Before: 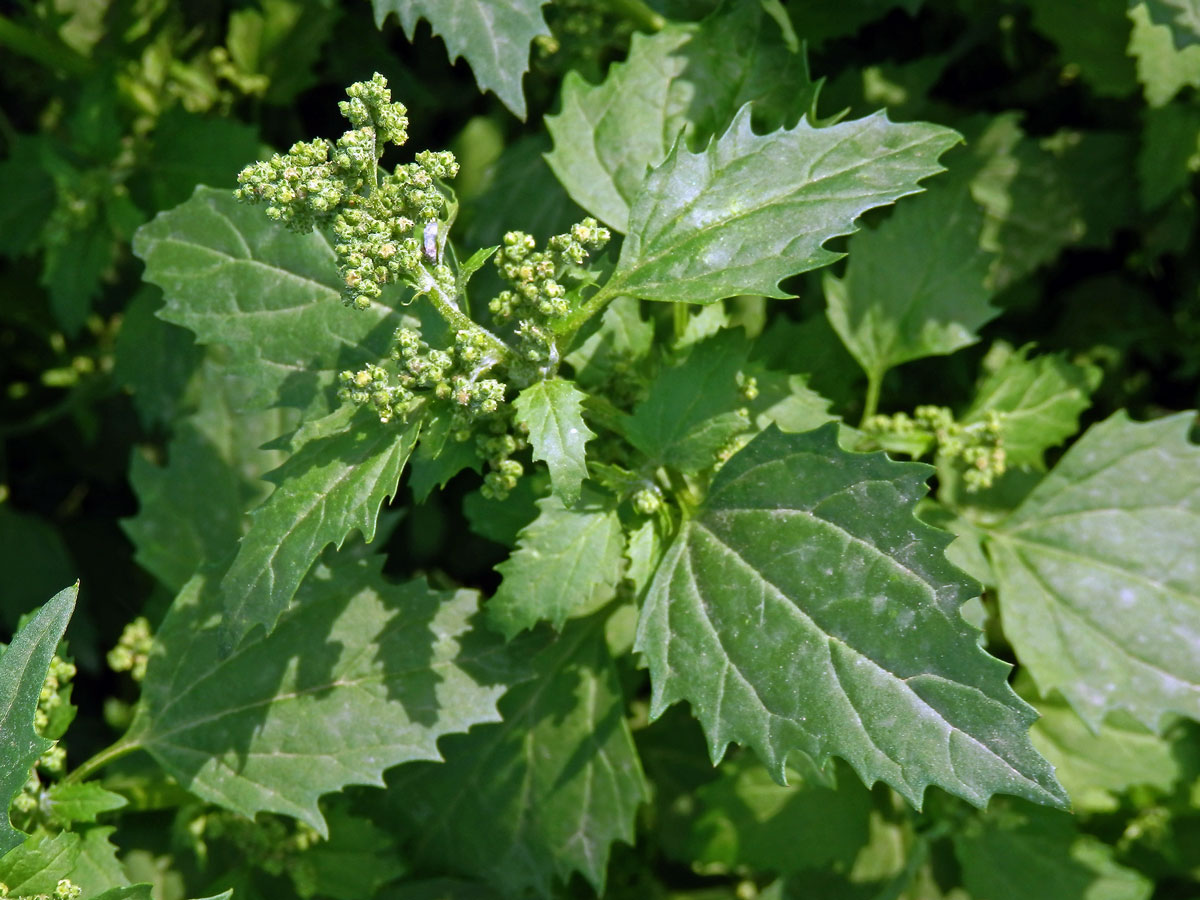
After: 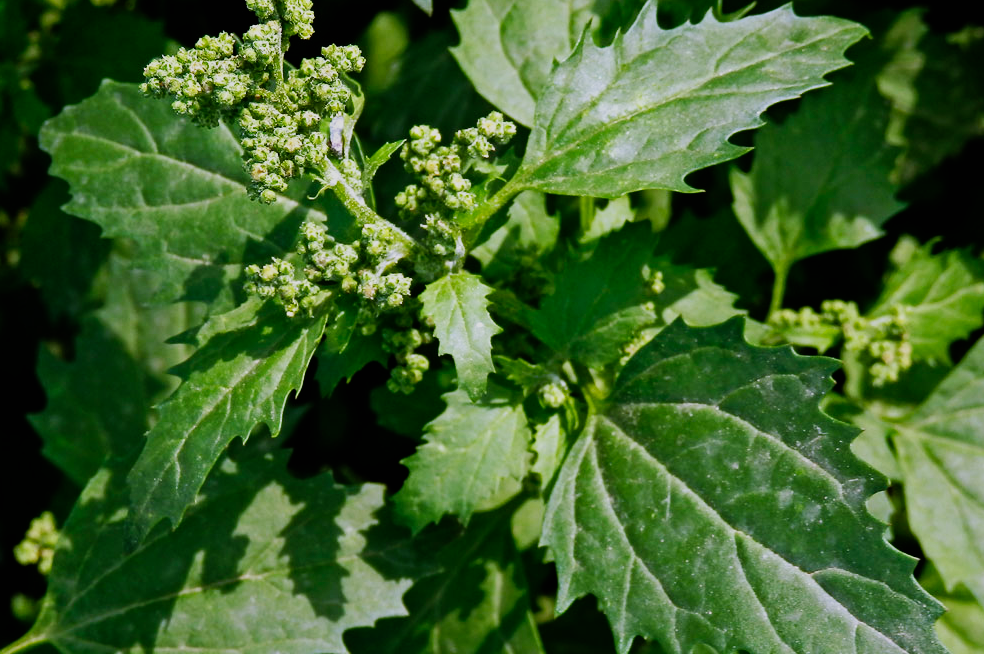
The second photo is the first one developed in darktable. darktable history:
crop: left 7.856%, top 11.836%, right 10.12%, bottom 15.387%
exposure: exposure -0.293 EV, compensate highlight preservation false
sigmoid: contrast 1.8, skew -0.2, preserve hue 0%, red attenuation 0.1, red rotation 0.035, green attenuation 0.1, green rotation -0.017, blue attenuation 0.15, blue rotation -0.052, base primaries Rec2020
